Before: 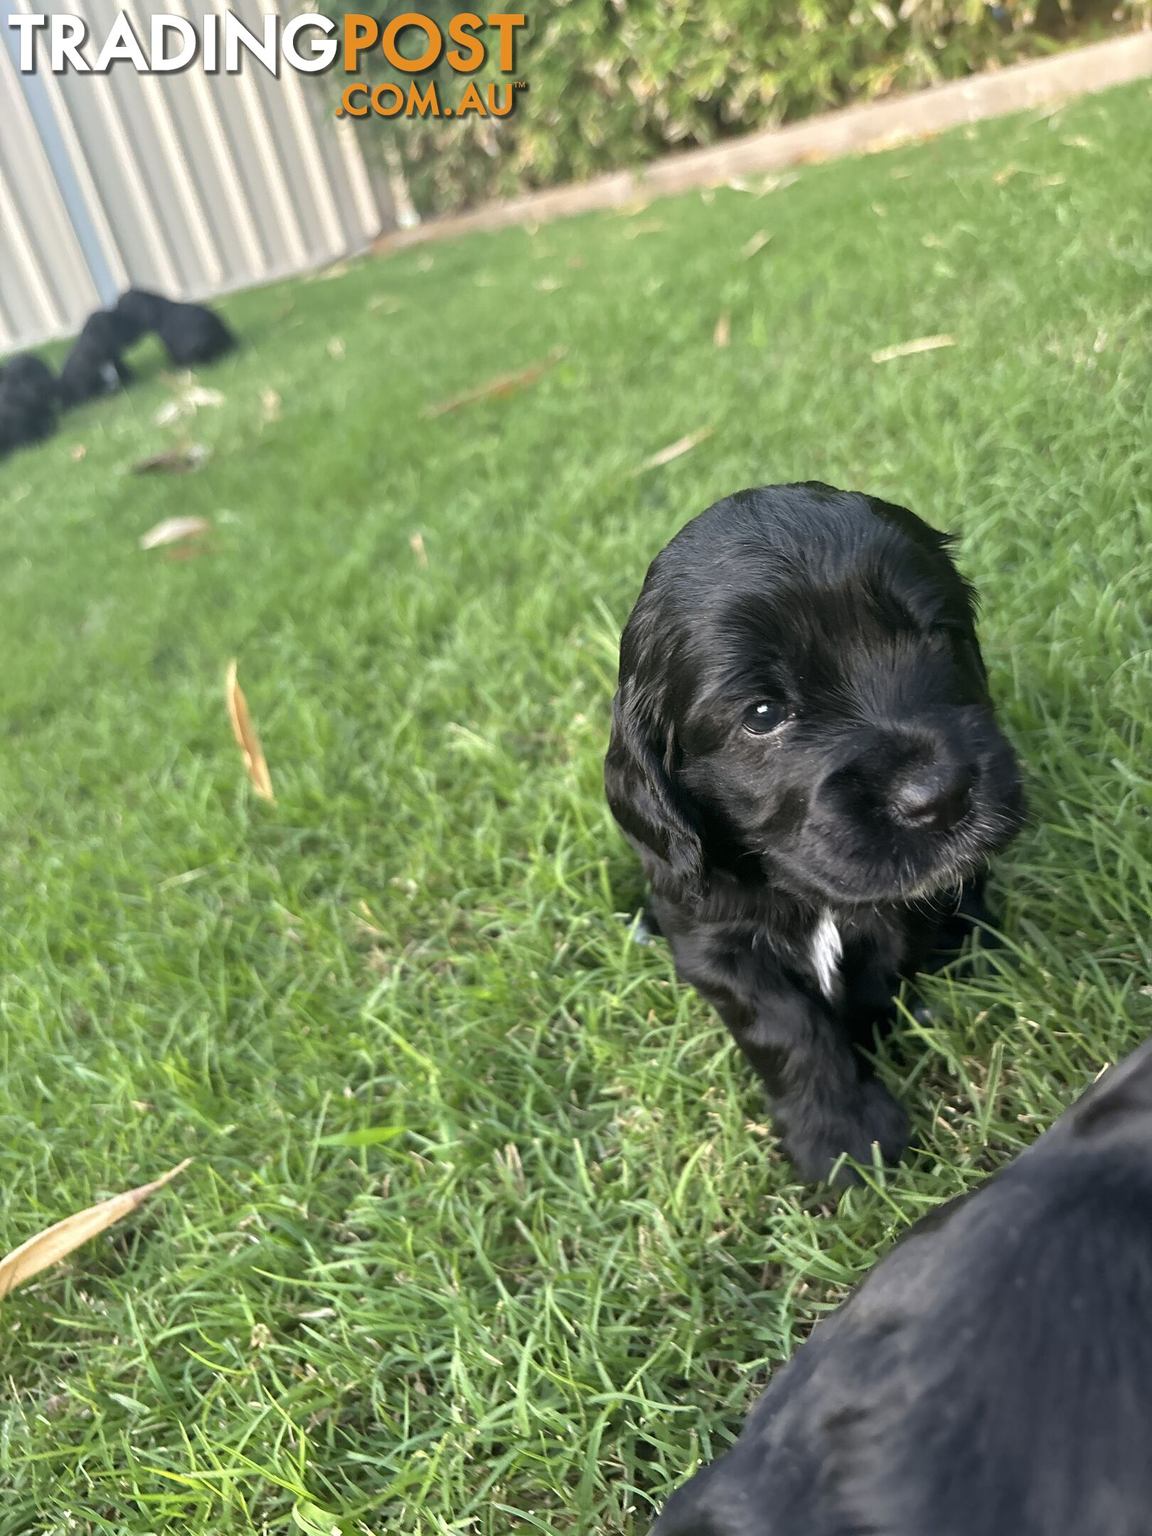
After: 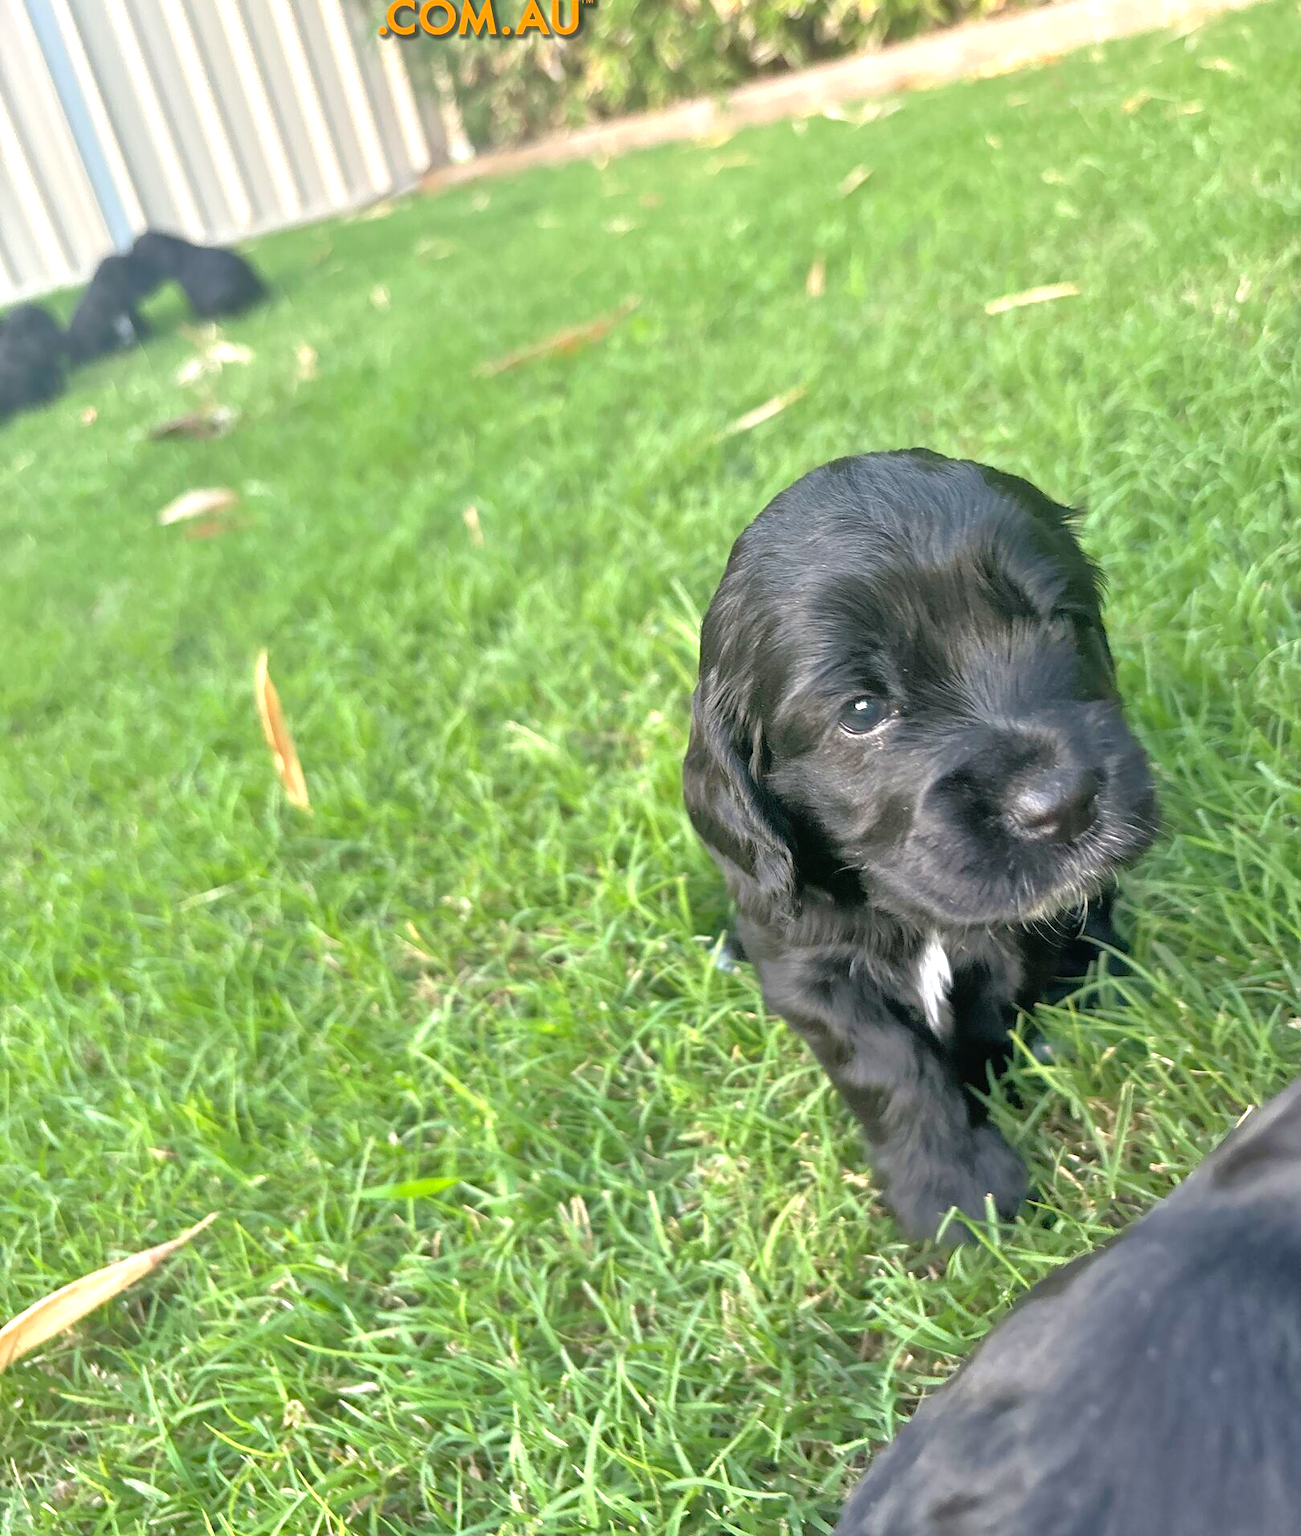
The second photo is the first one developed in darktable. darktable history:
crop and rotate: top 5.525%, bottom 5.943%
tone equalizer: -7 EV 0.144 EV, -6 EV 0.597 EV, -5 EV 1.15 EV, -4 EV 1.35 EV, -3 EV 1.13 EV, -2 EV 0.6 EV, -1 EV 0.146 EV
exposure: black level correction 0, exposure 0.499 EV, compensate highlight preservation false
local contrast: mode bilateral grid, contrast 100, coarseness 100, detail 91%, midtone range 0.2
